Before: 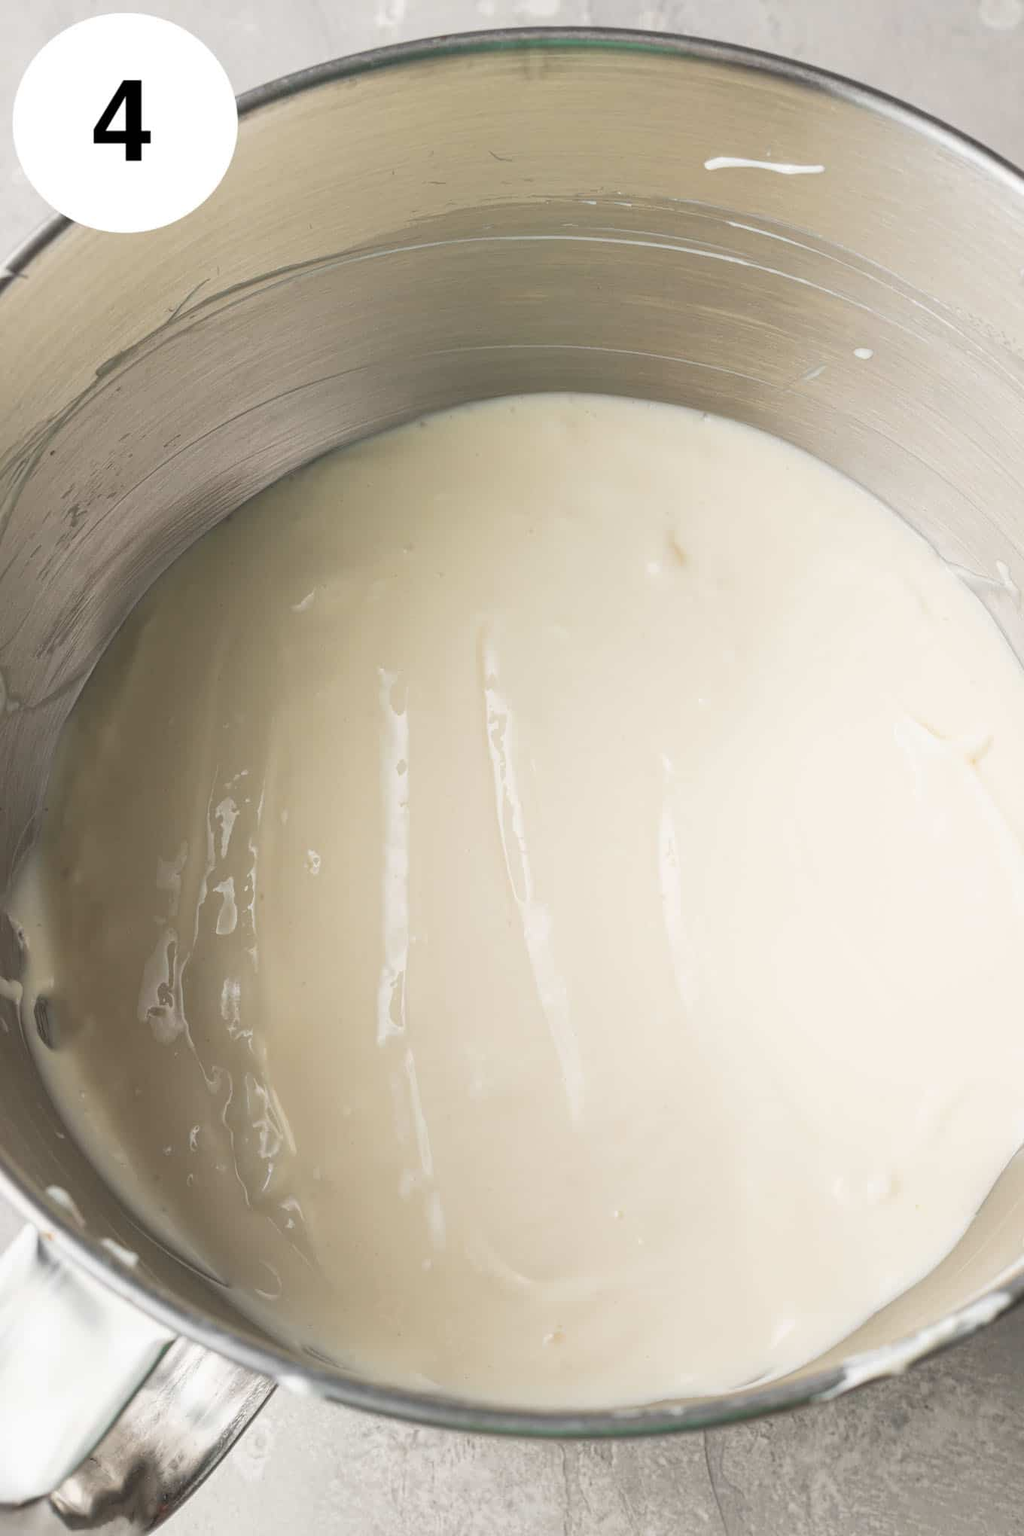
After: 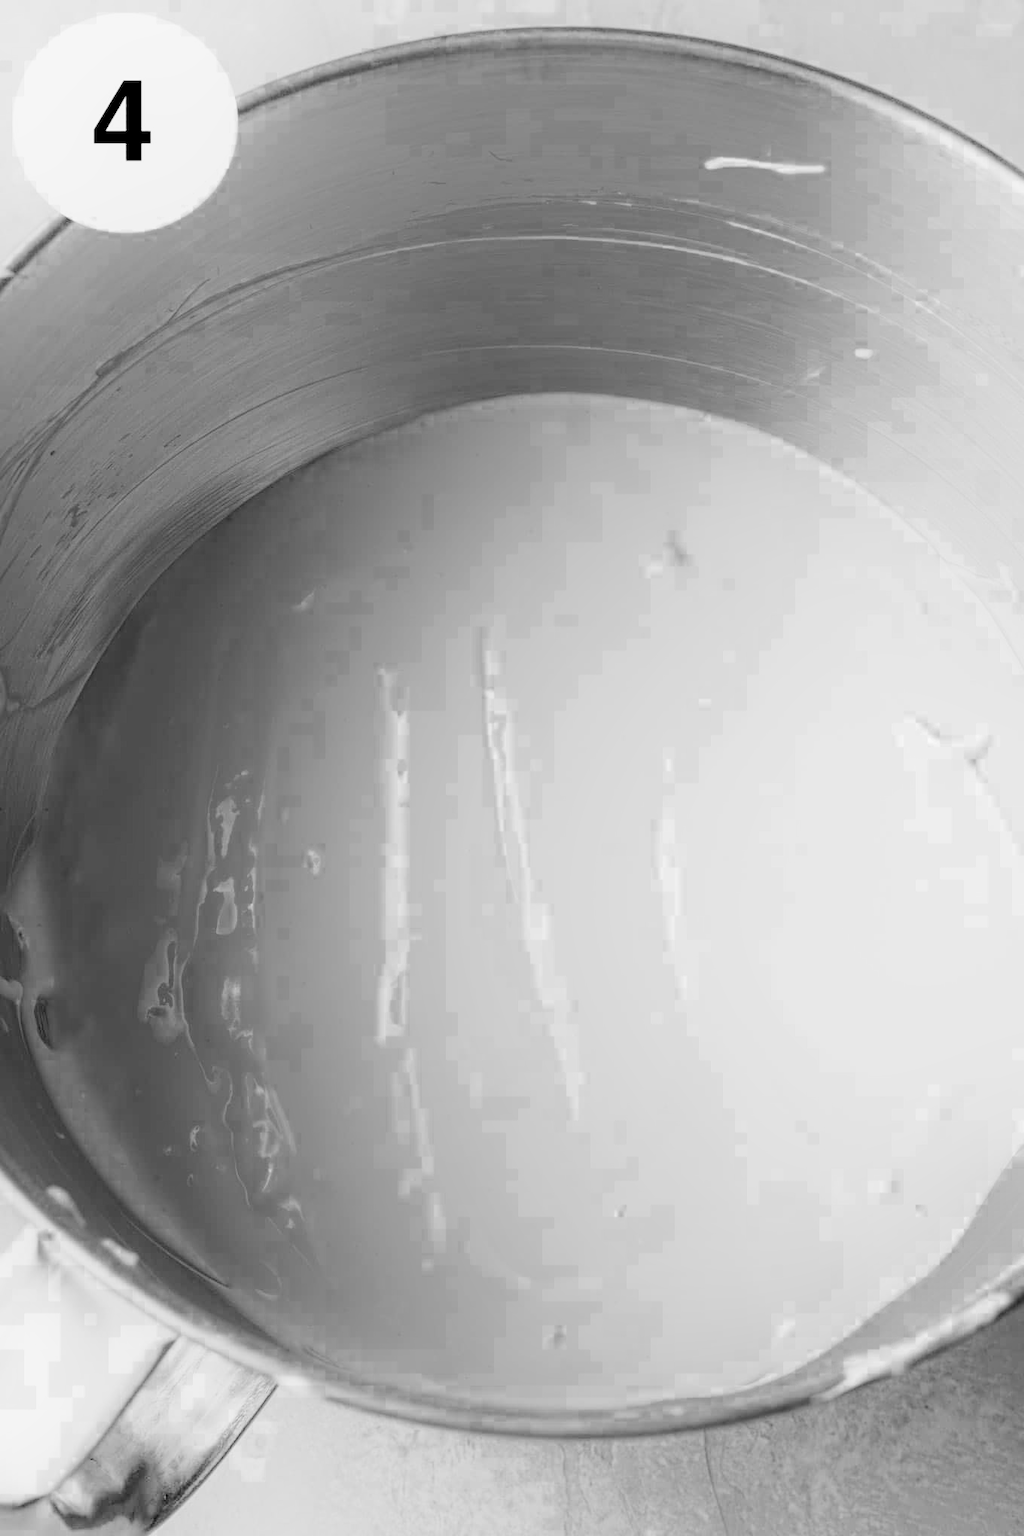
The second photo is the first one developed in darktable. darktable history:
filmic rgb: black relative exposure -7.72 EV, white relative exposure 4.46 EV, target black luminance 0%, hardness 3.76, latitude 50.77%, contrast 1.074, highlights saturation mix 8.93%, shadows ↔ highlights balance -0.263%
exposure: black level correction 0.007, exposure 0.159 EV, compensate highlight preservation false
shadows and highlights: shadows -41.86, highlights 64.63, soften with gaussian
color zones: curves: ch0 [(0.287, 0.048) (0.493, 0.484) (0.737, 0.816)]; ch1 [(0, 0) (0.143, 0) (0.286, 0) (0.429, 0) (0.571, 0) (0.714, 0) (0.857, 0)]
